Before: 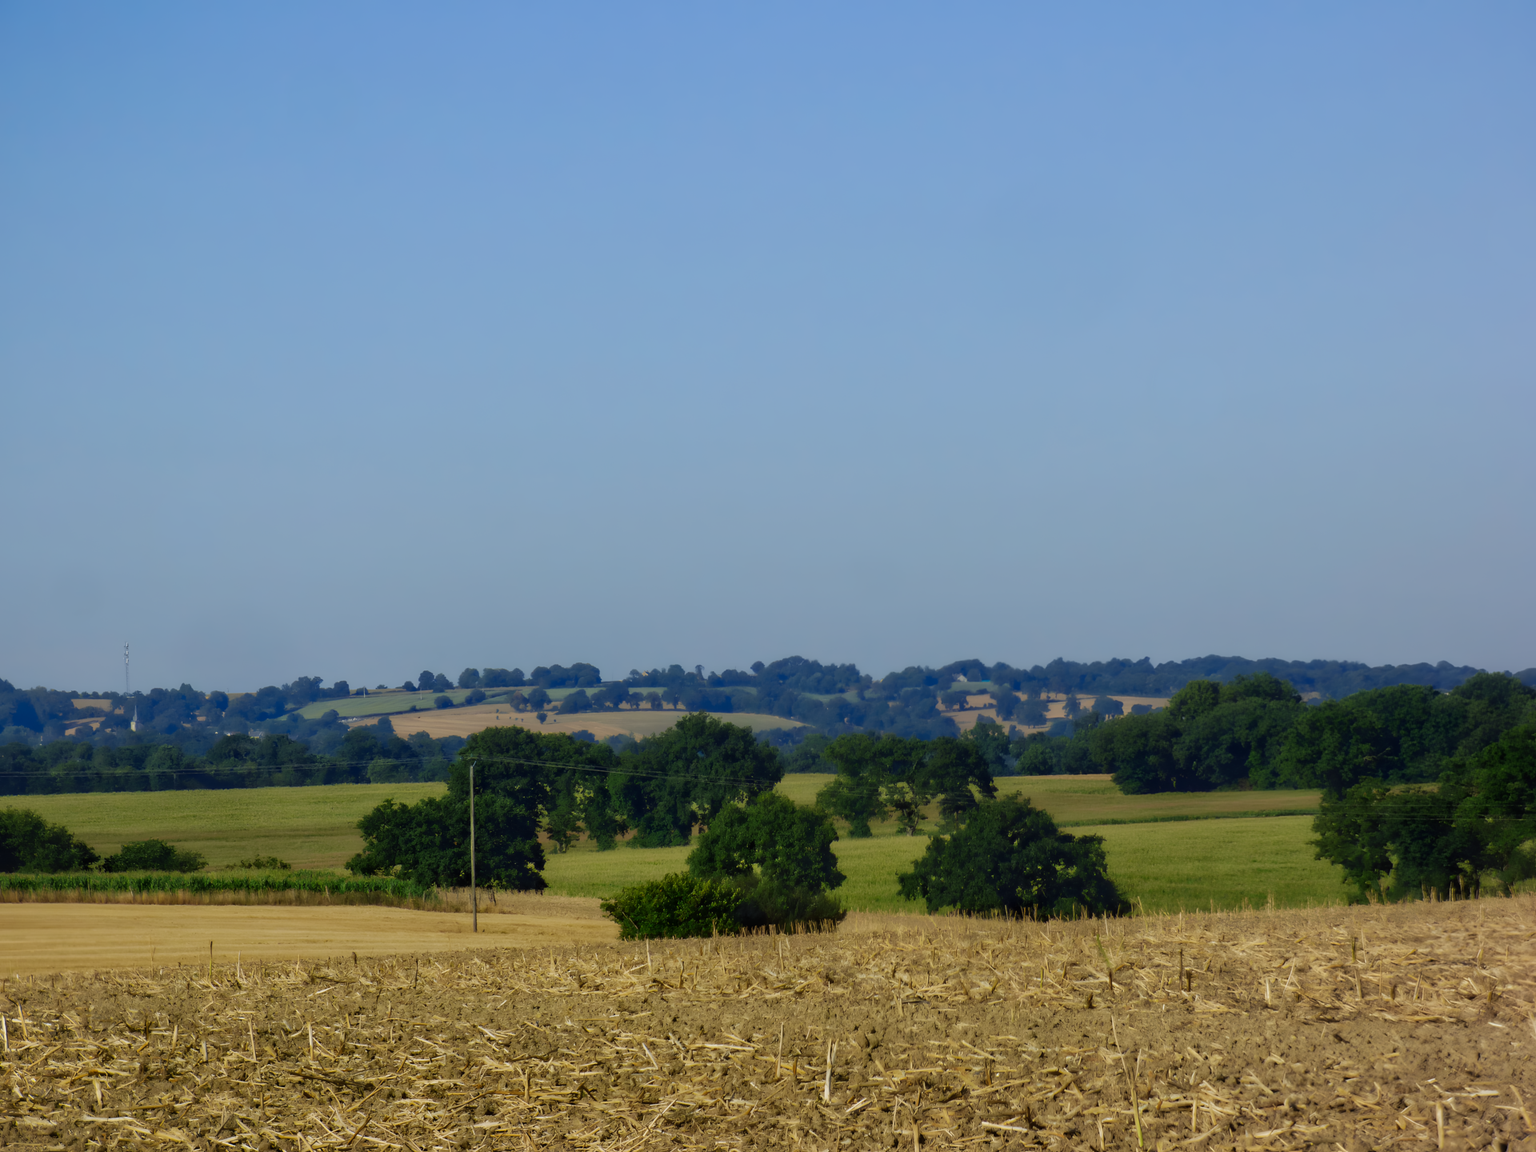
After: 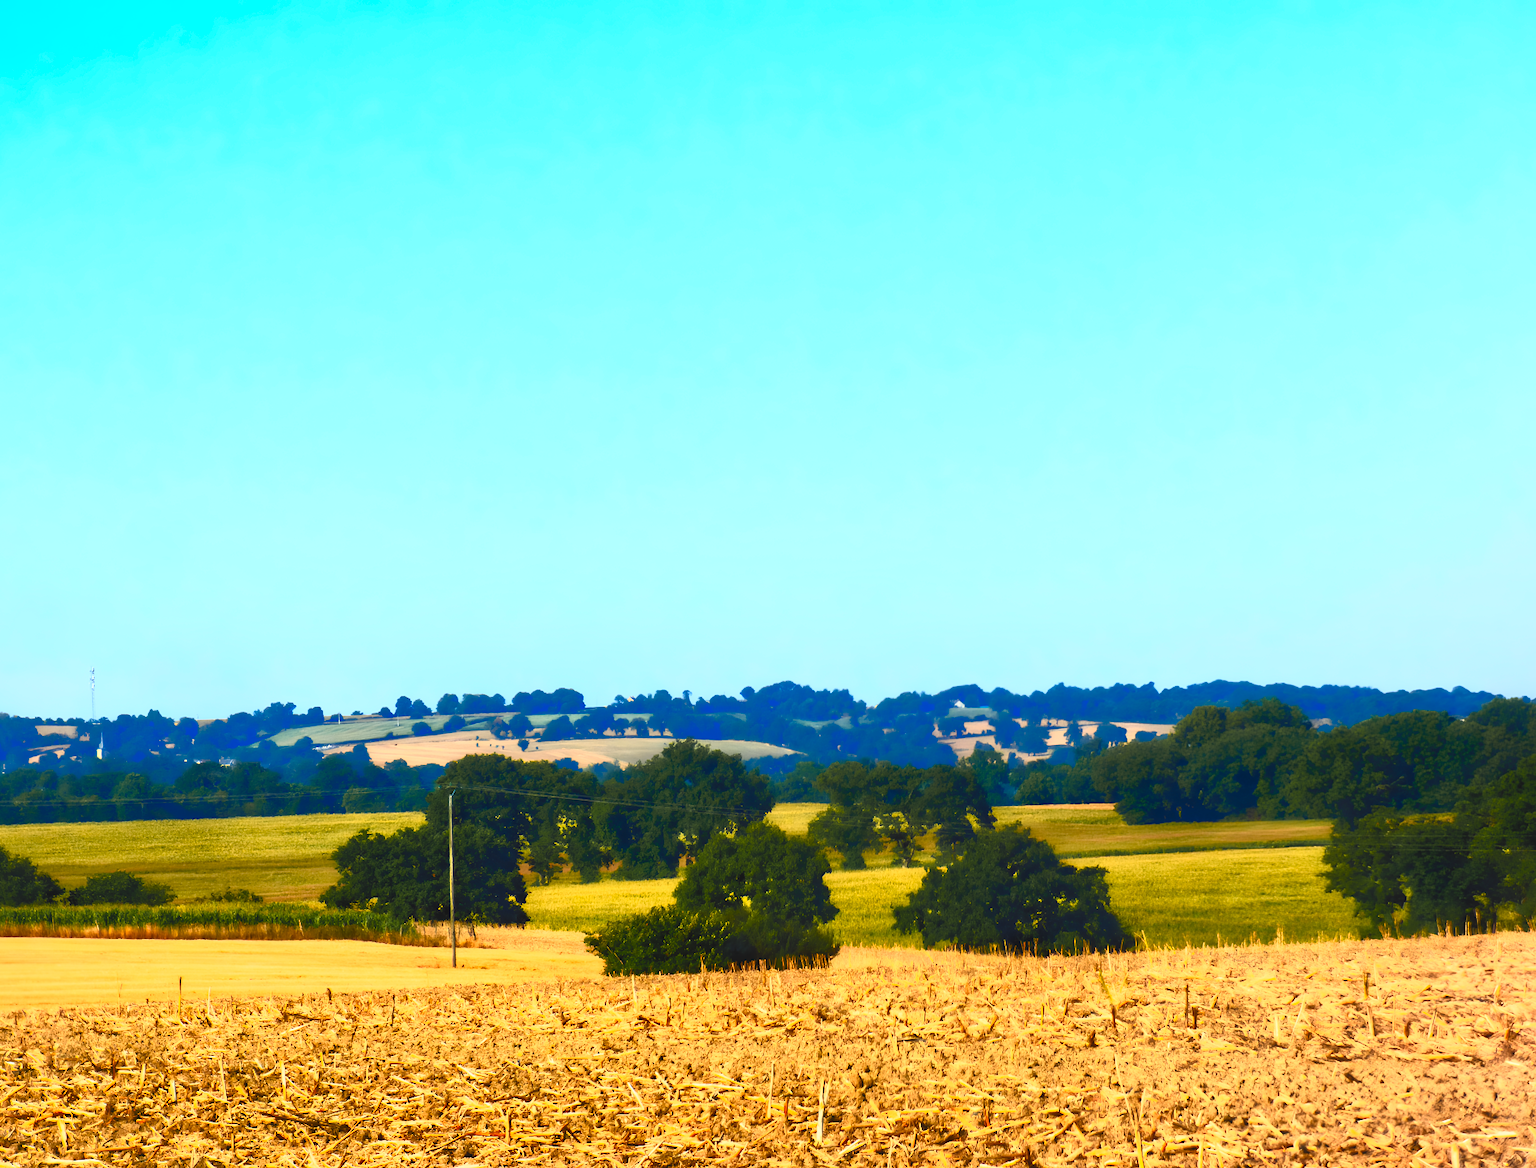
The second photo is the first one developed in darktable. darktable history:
color zones: curves: ch1 [(0.263, 0.53) (0.376, 0.287) (0.487, 0.512) (0.748, 0.547) (1, 0.513)]; ch2 [(0.262, 0.45) (0.751, 0.477)]
crop and rotate: left 2.487%, right 1.155%, bottom 2.237%
contrast brightness saturation: contrast 0.995, brightness 0.986, saturation 0.99
